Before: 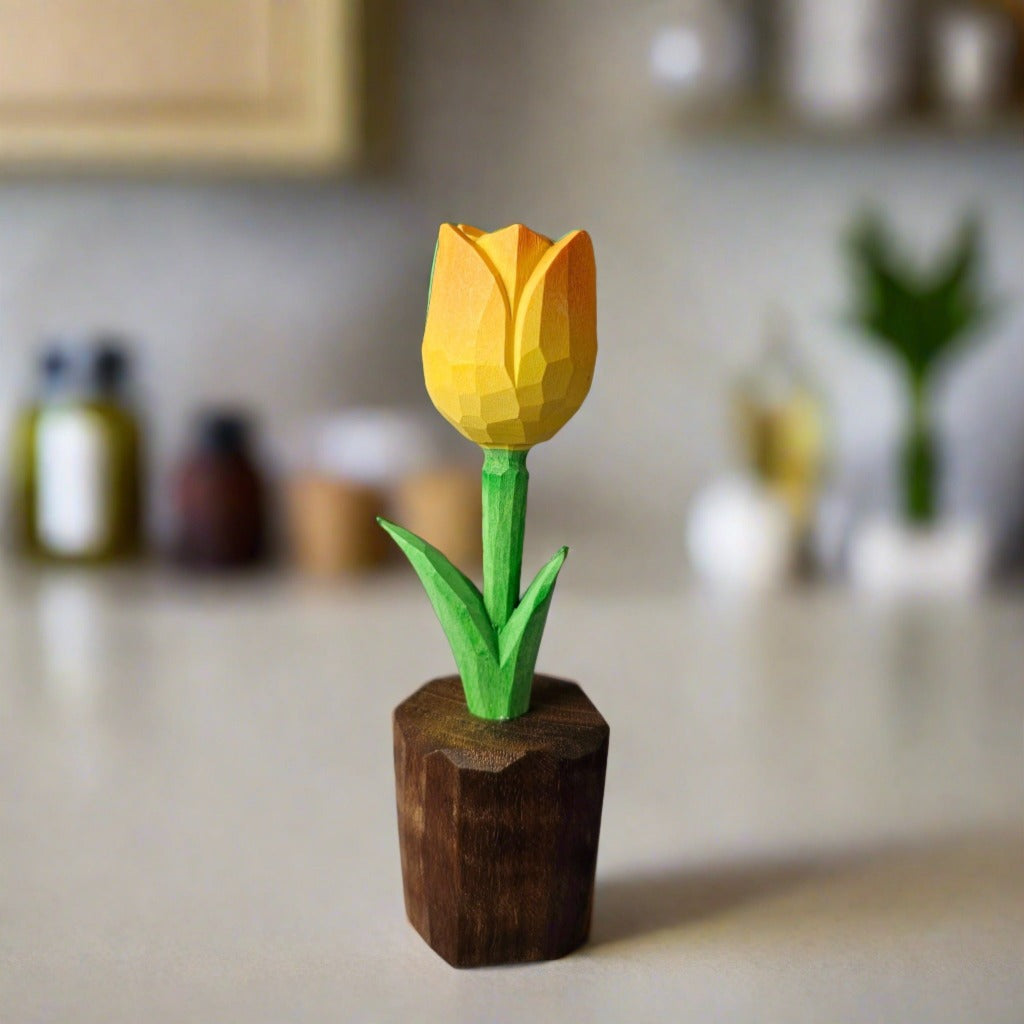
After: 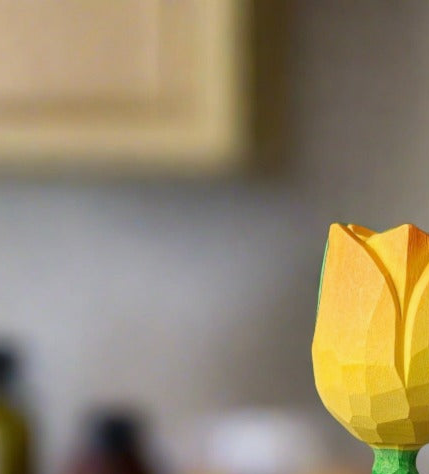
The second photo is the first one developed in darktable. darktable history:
crop and rotate: left 10.817%, top 0.062%, right 47.194%, bottom 53.626%
exposure: exposure -0.05 EV
